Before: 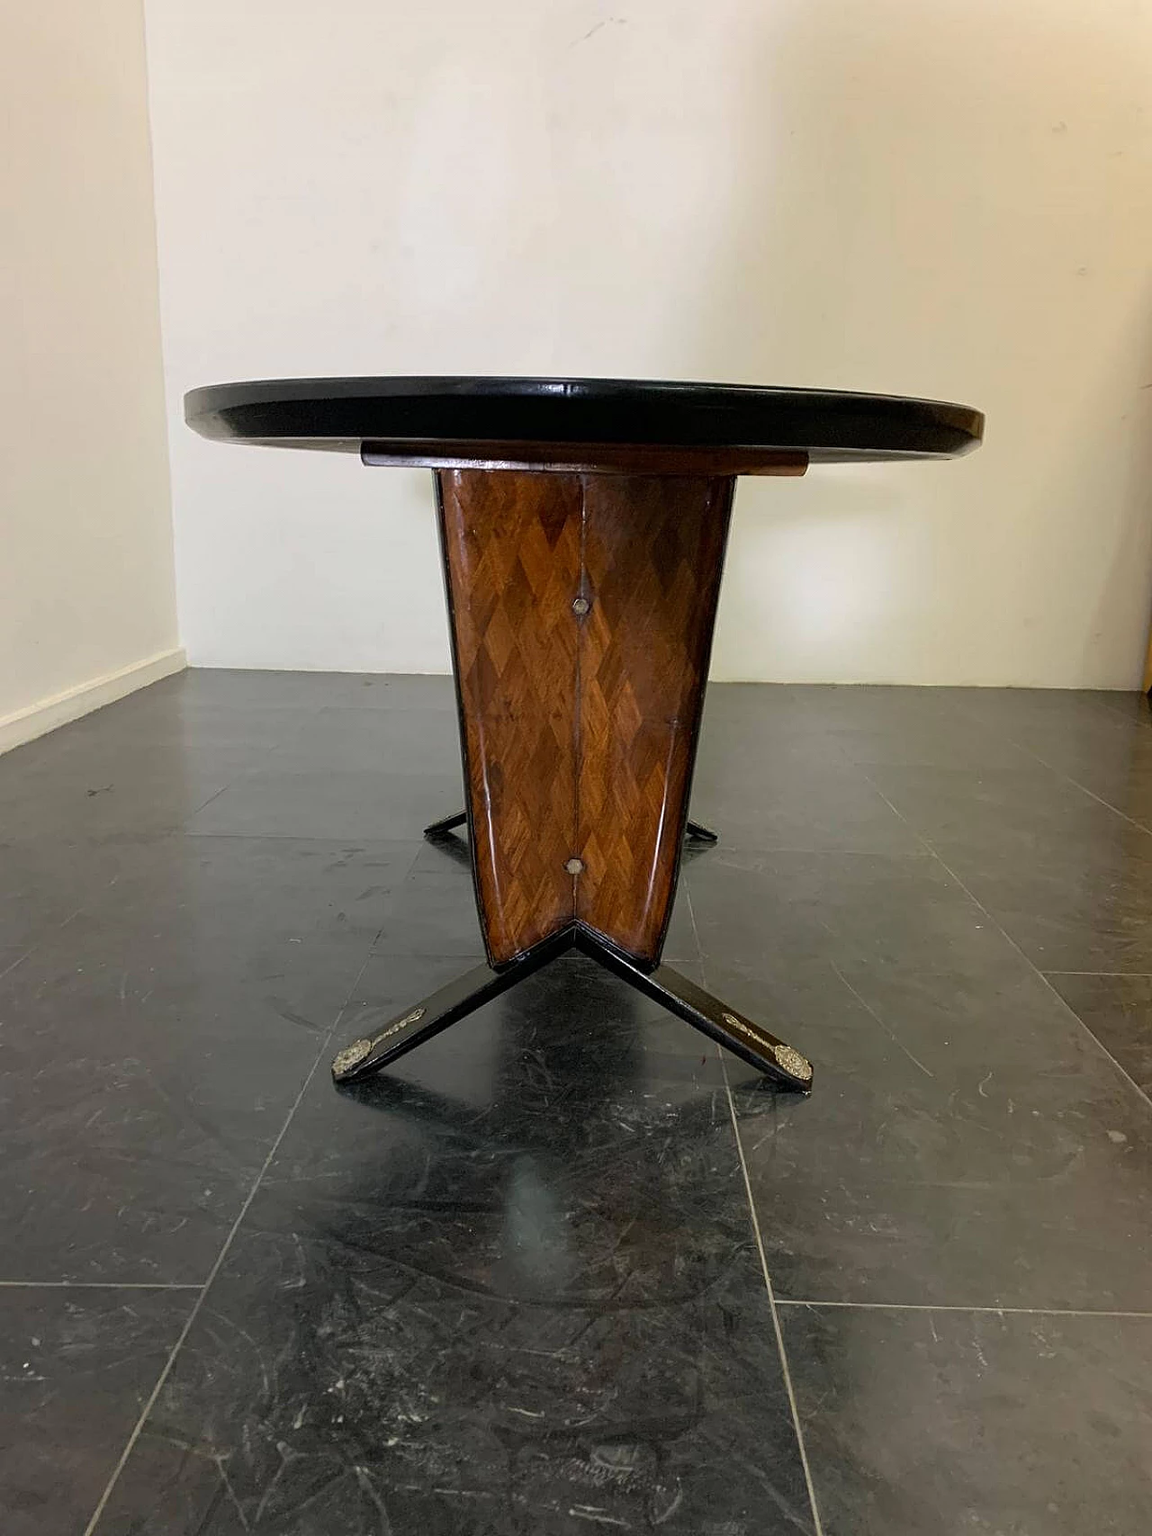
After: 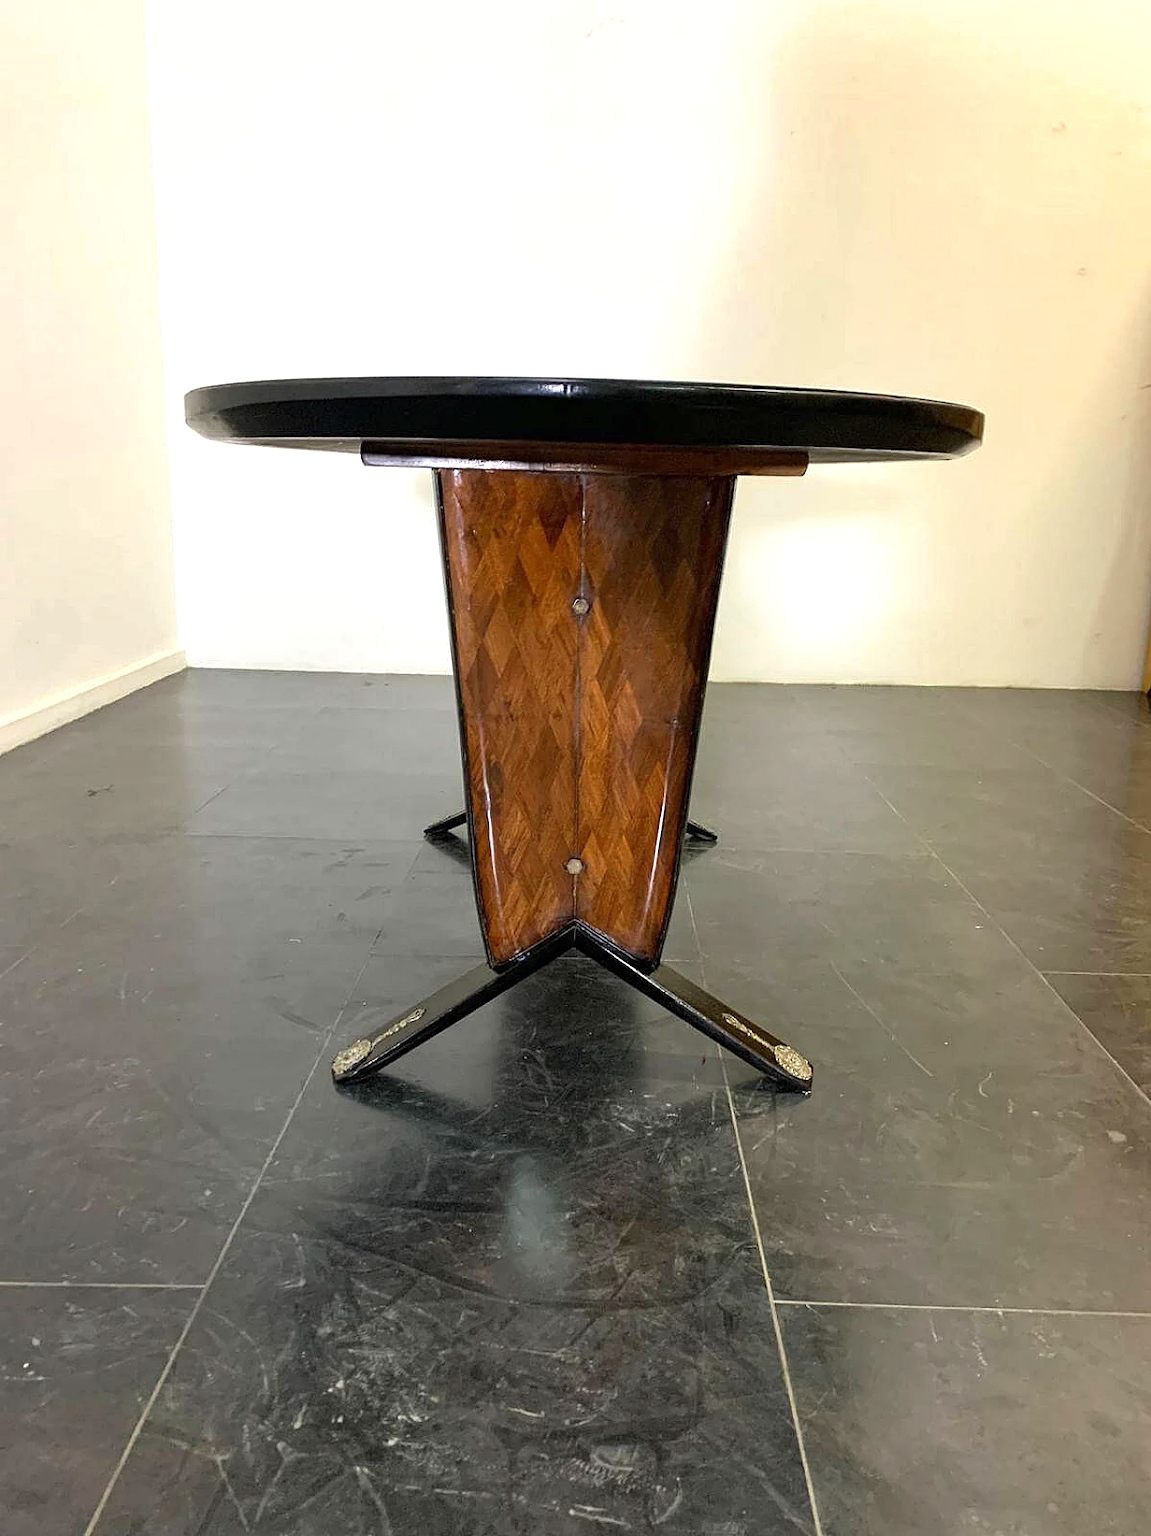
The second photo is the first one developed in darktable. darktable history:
shadows and highlights: shadows 32.4, highlights -32.05, soften with gaussian
exposure: exposure 0.74 EV, compensate exposure bias true, compensate highlight preservation false
